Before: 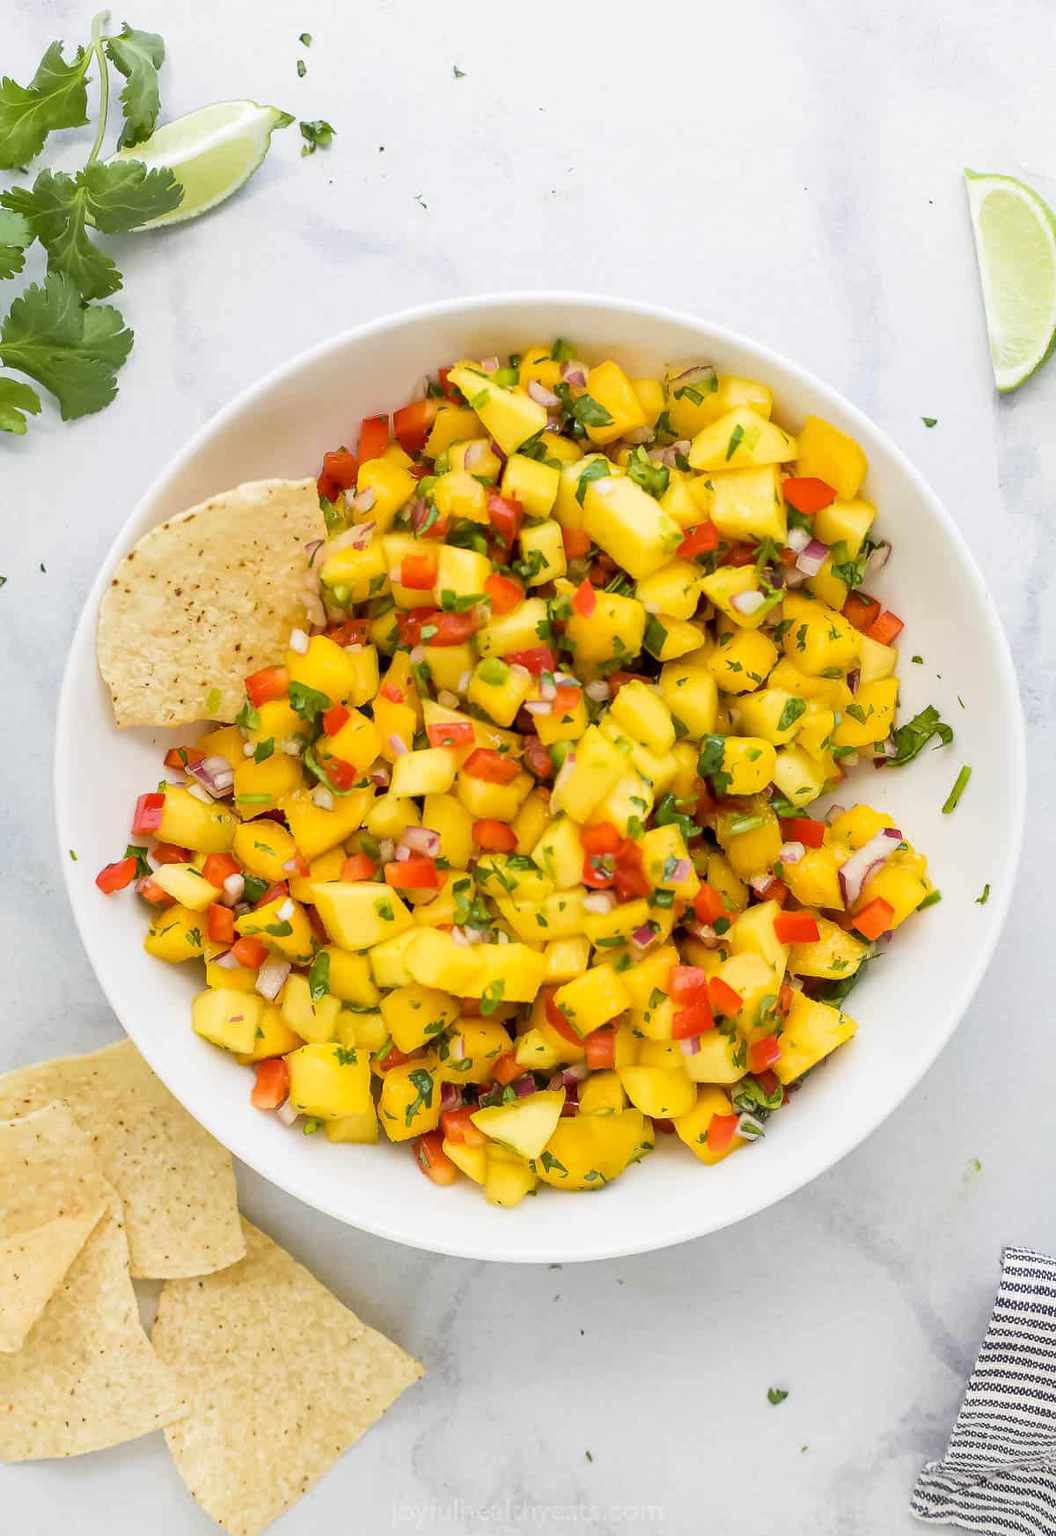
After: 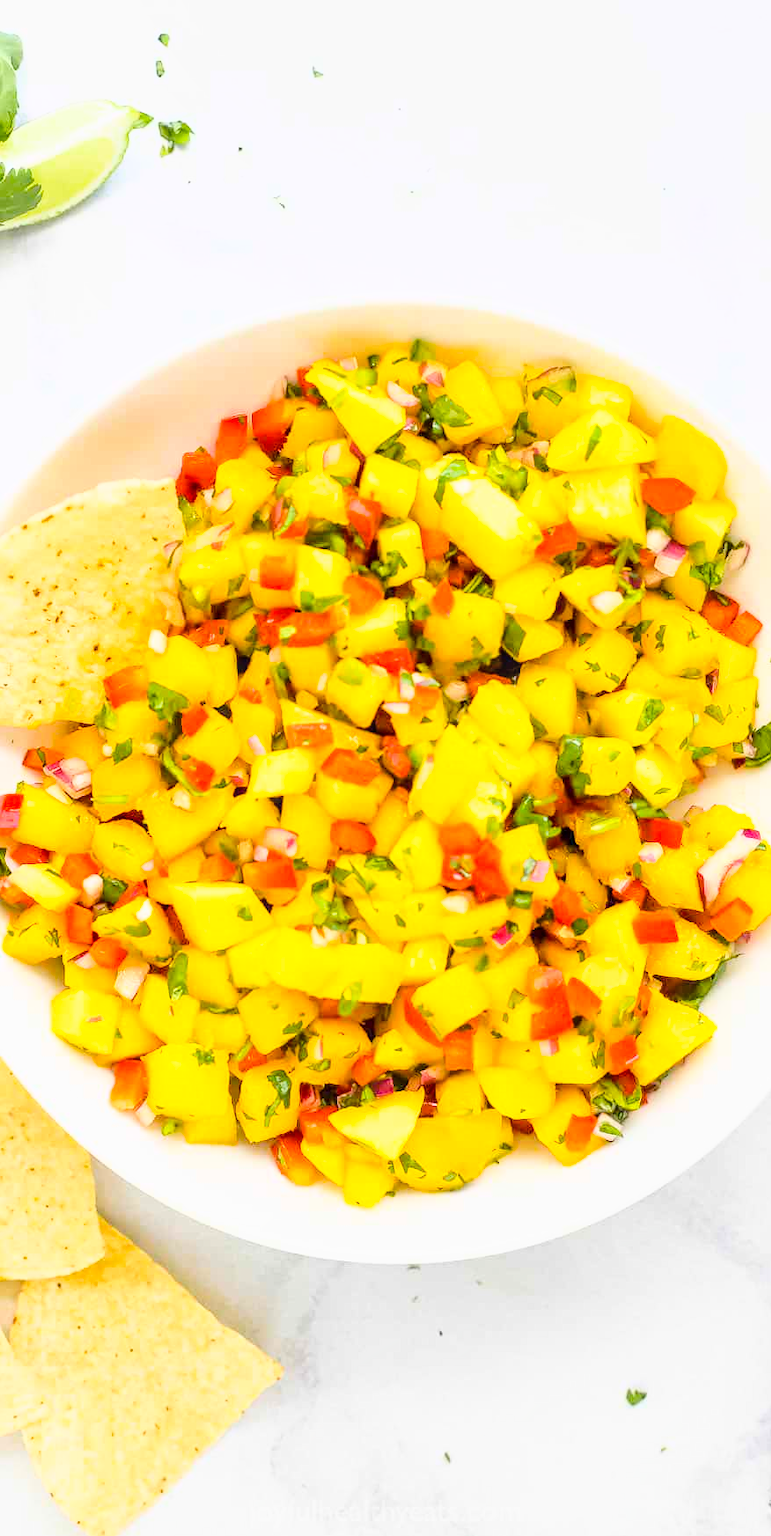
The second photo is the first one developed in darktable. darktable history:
crop: left 13.474%, top 0%, right 13.366%
exposure: exposure 0.202 EV, compensate highlight preservation false
local contrast: on, module defaults
base curve: curves: ch0 [(0, 0) (0.025, 0.046) (0.112, 0.277) (0.467, 0.74) (0.814, 0.929) (1, 0.942)]
color balance rgb: linear chroma grading › global chroma 15.258%, perceptual saturation grading › global saturation 19.588%, global vibrance -24.767%
